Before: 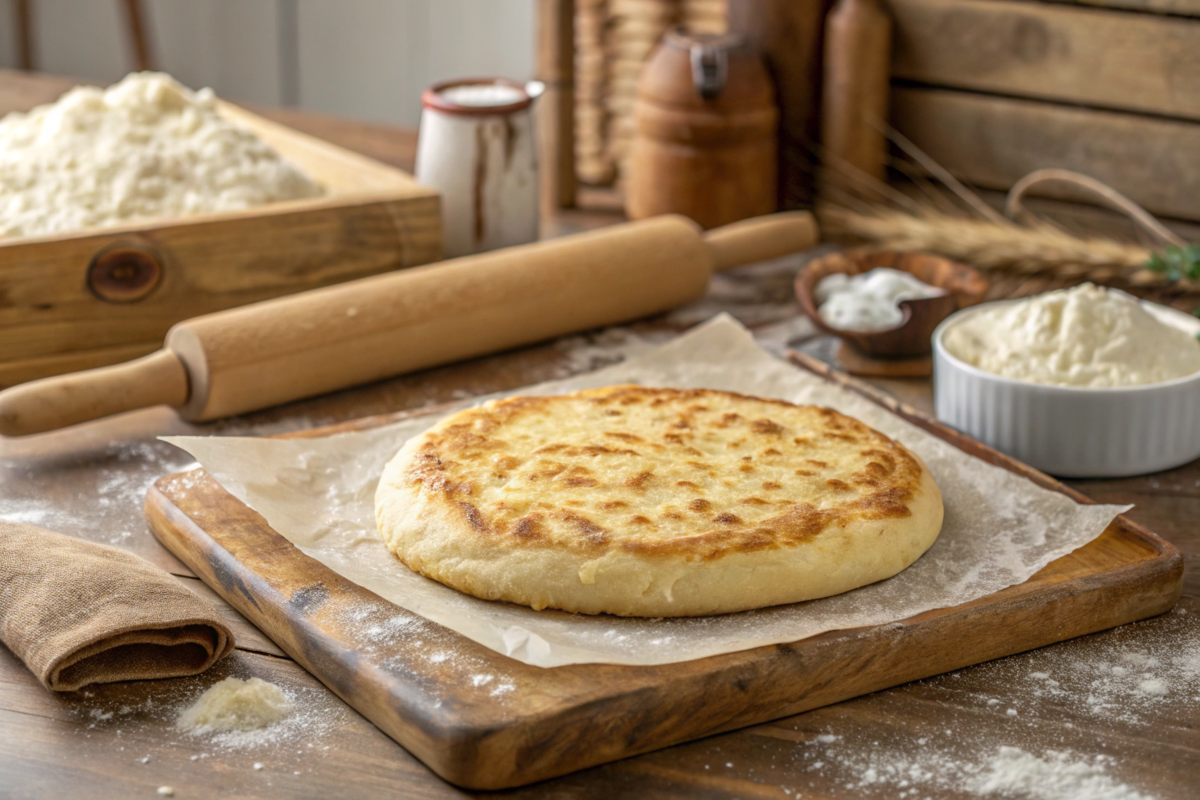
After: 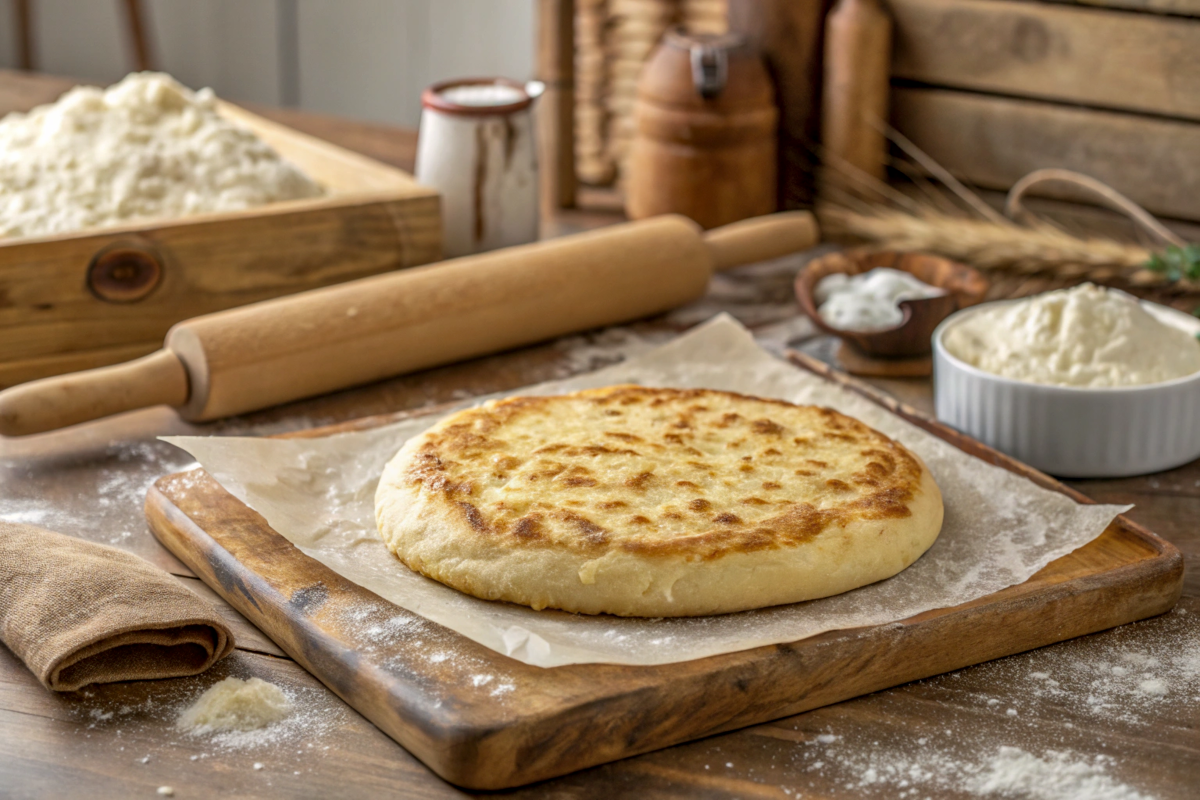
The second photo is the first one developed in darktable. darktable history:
local contrast: highlights 61%, shadows 106%, detail 107%, midtone range 0.529
shadows and highlights: shadows 75, highlights -60.85, soften with gaussian
